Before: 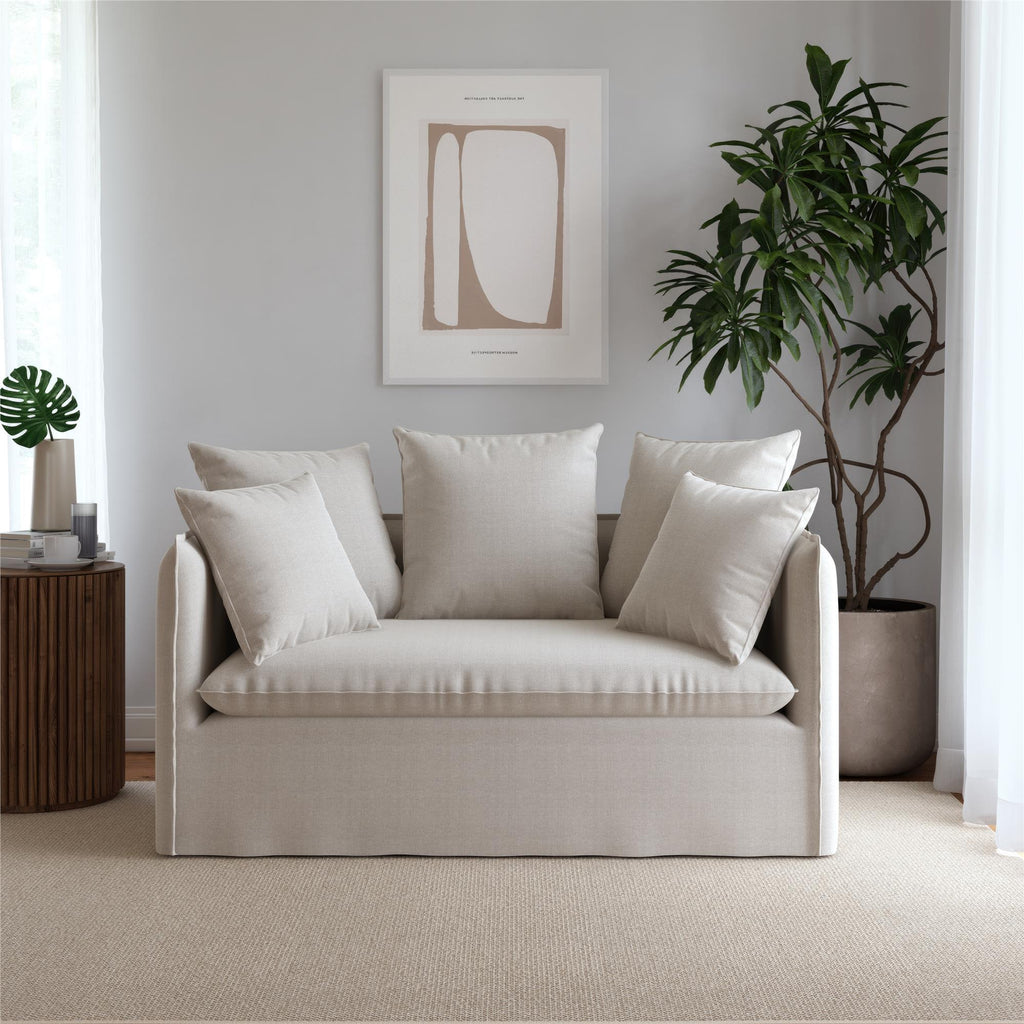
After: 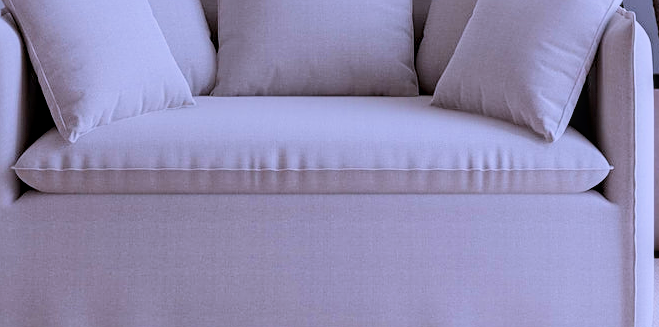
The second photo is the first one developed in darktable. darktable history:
velvia: on, module defaults
color calibration: illuminant custom, x 0.368, y 0.373, temperature 4330.32 K
sharpen: on, module defaults
white balance: red 1.042, blue 1.17
filmic rgb: black relative exposure -7.65 EV, white relative exposure 4.56 EV, hardness 3.61, color science v6 (2022)
local contrast: on, module defaults
exposure: black level correction 0.007, compensate highlight preservation false
crop: left 18.091%, top 51.13%, right 17.525%, bottom 16.85%
